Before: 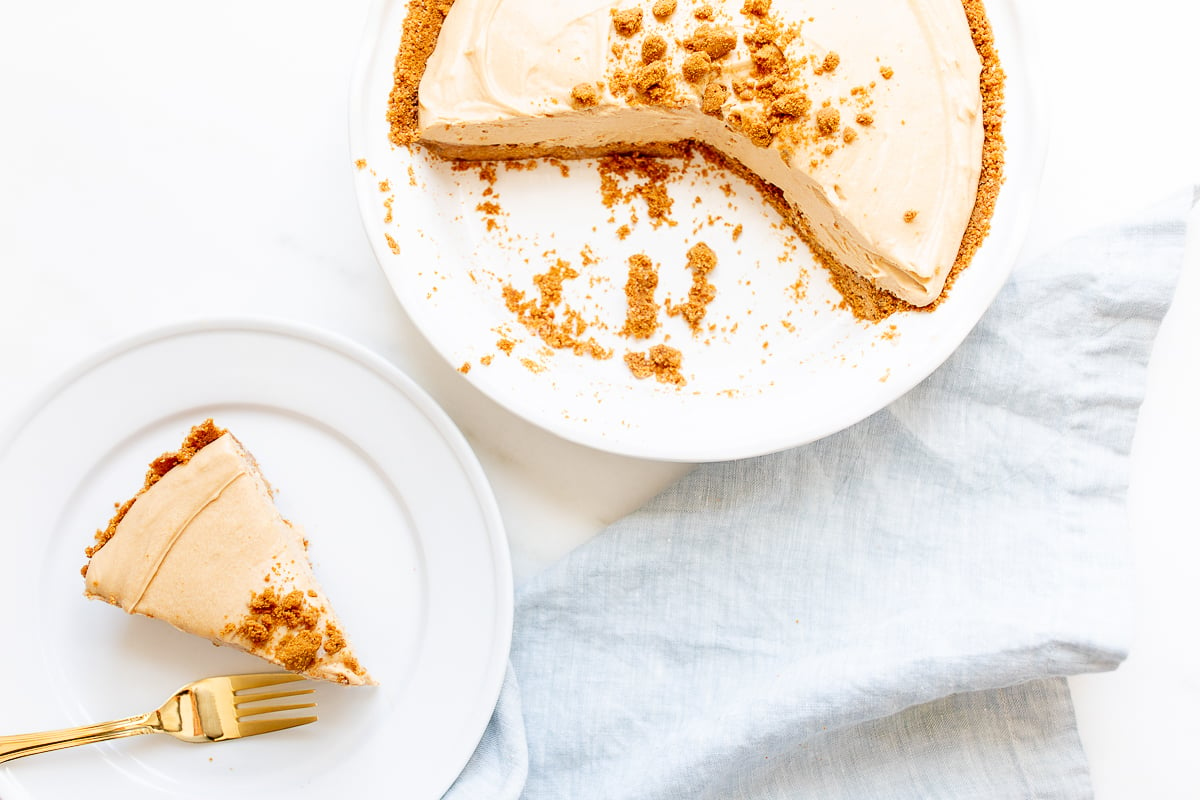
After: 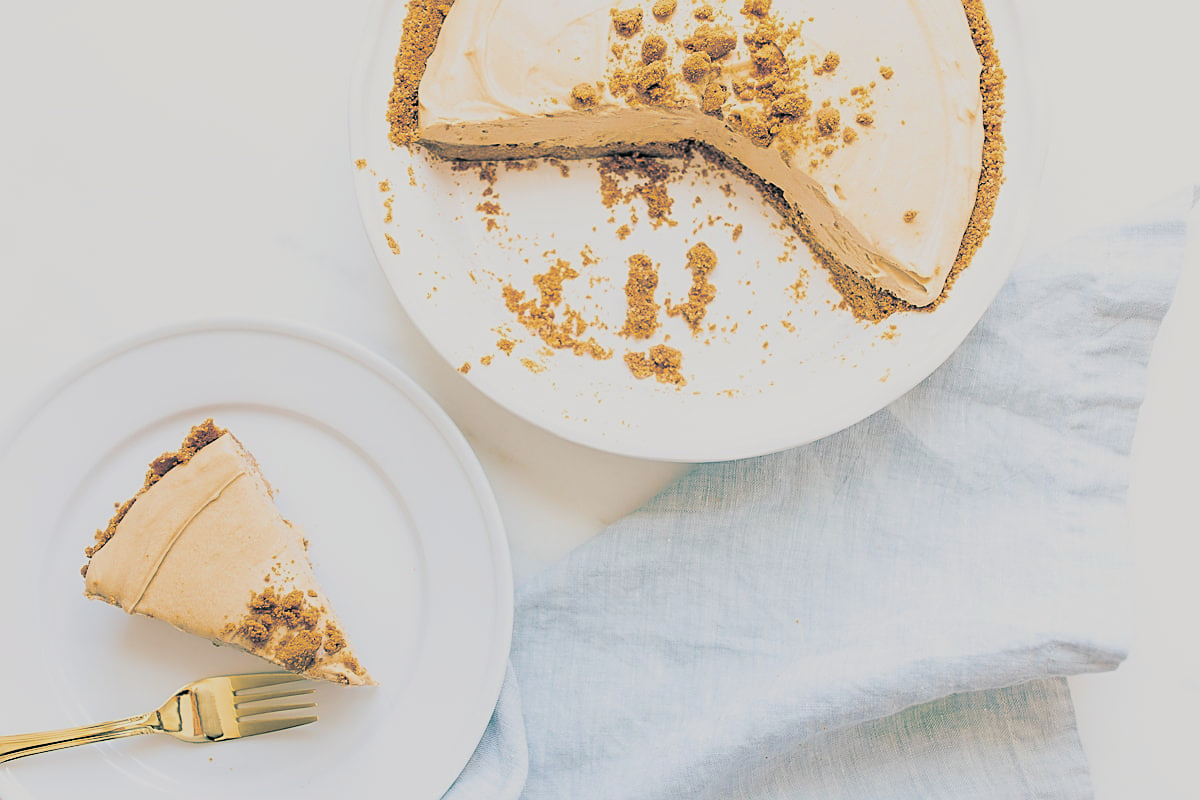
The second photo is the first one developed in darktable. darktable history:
filmic rgb: black relative exposure -7.82 EV, white relative exposure 4.29 EV, hardness 3.86, color science v6 (2022)
split-toning: shadows › hue 186.43°, highlights › hue 49.29°, compress 30.29%
sharpen: on, module defaults
